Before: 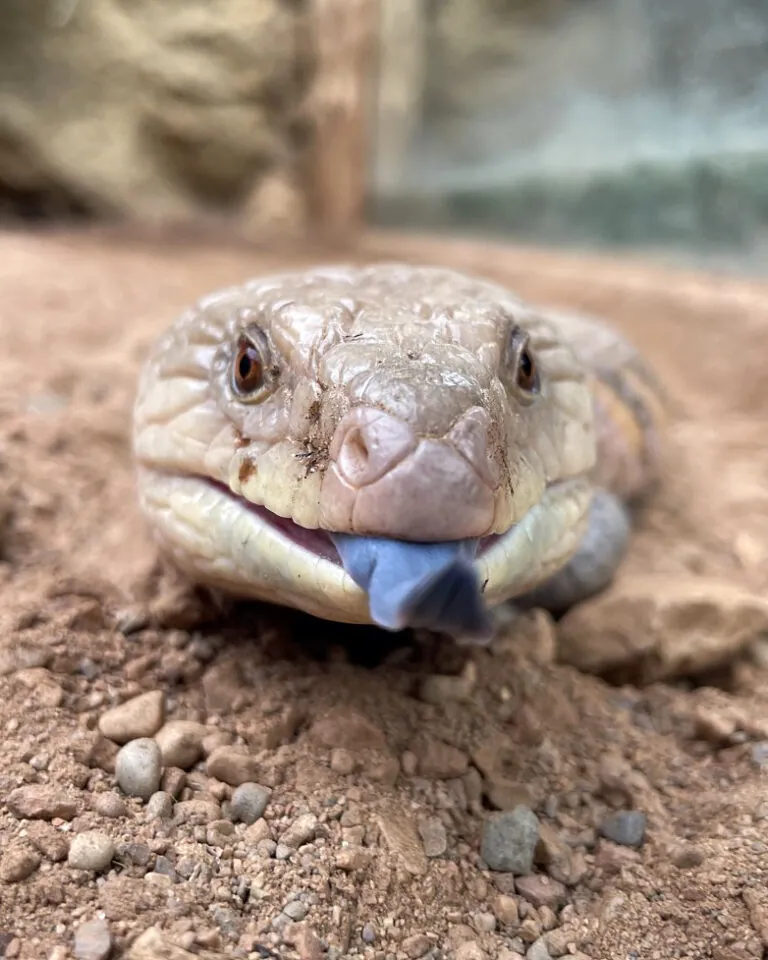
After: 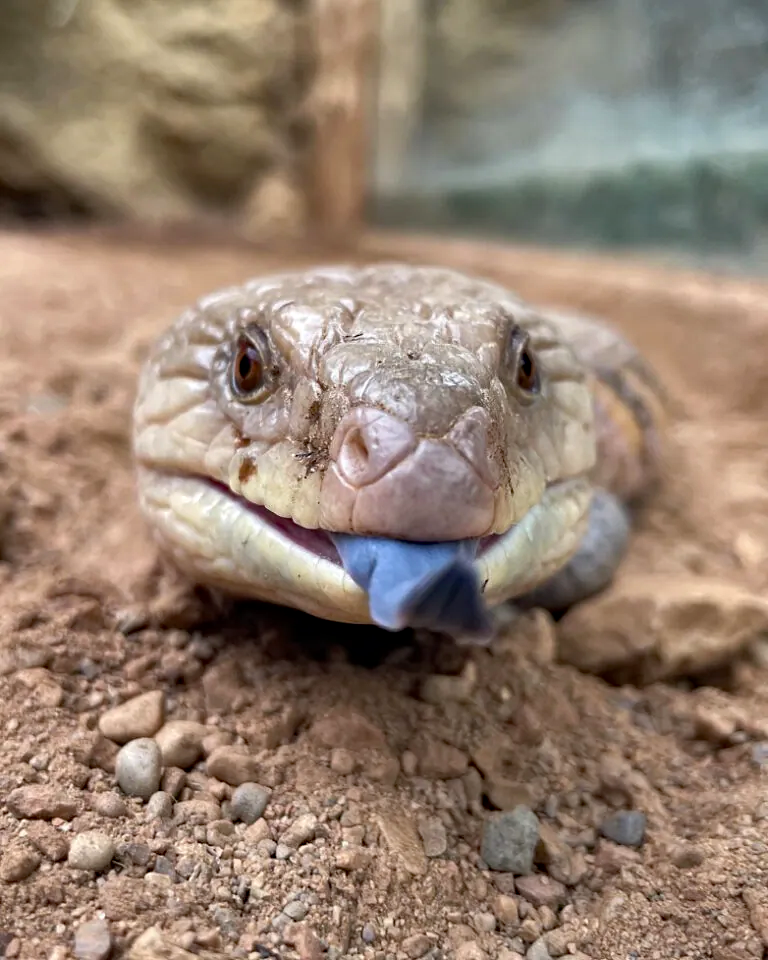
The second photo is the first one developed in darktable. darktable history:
haze removal: compatibility mode true, adaptive false
shadows and highlights: white point adjustment 0.101, highlights -69.55, soften with gaussian
